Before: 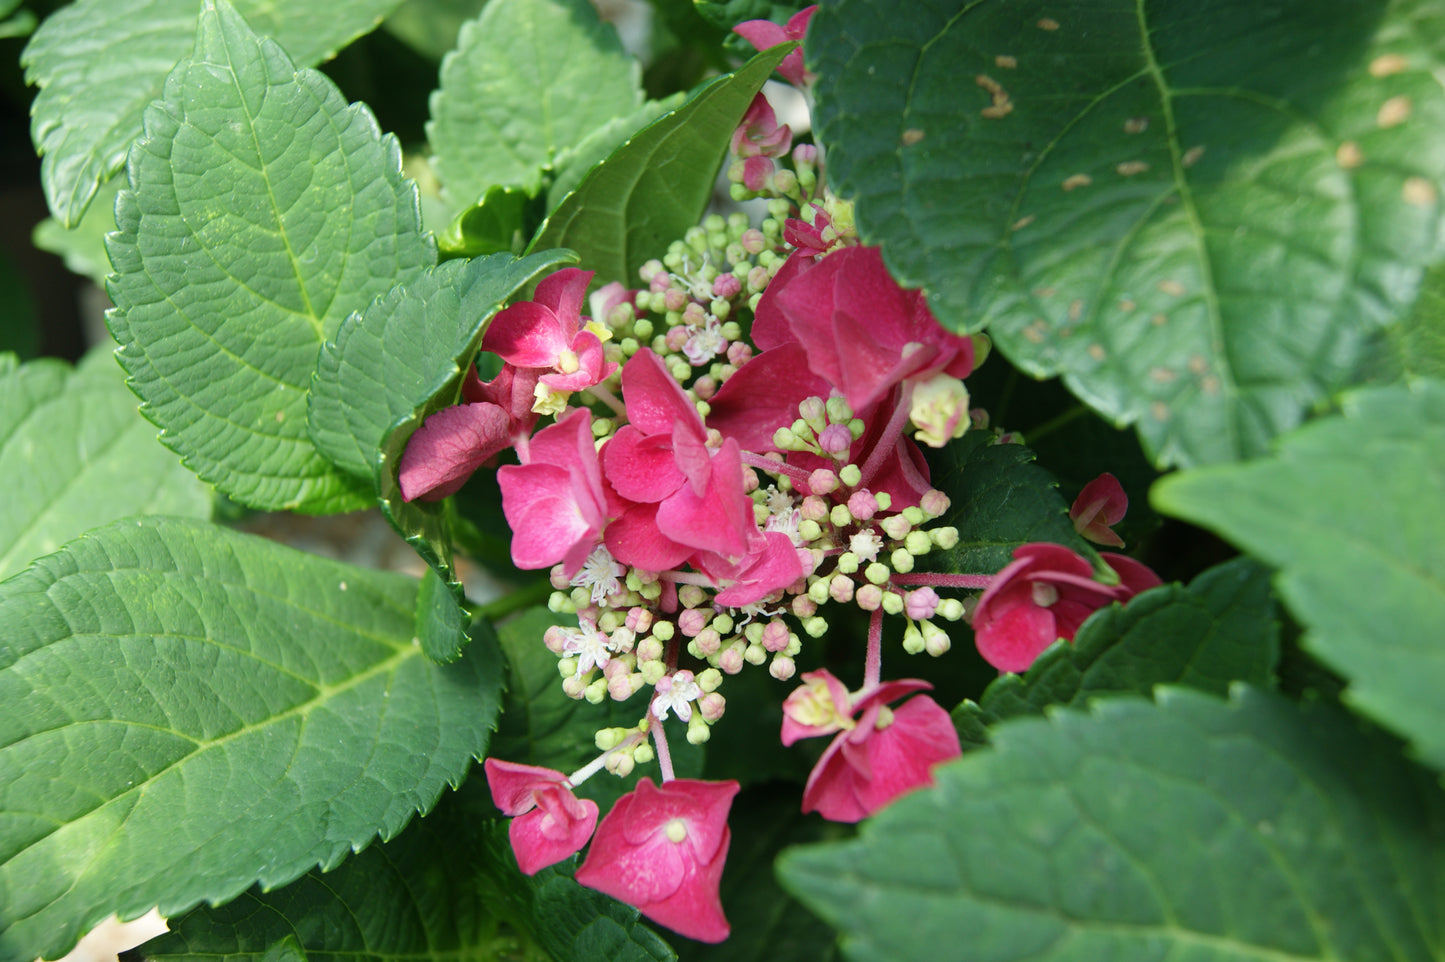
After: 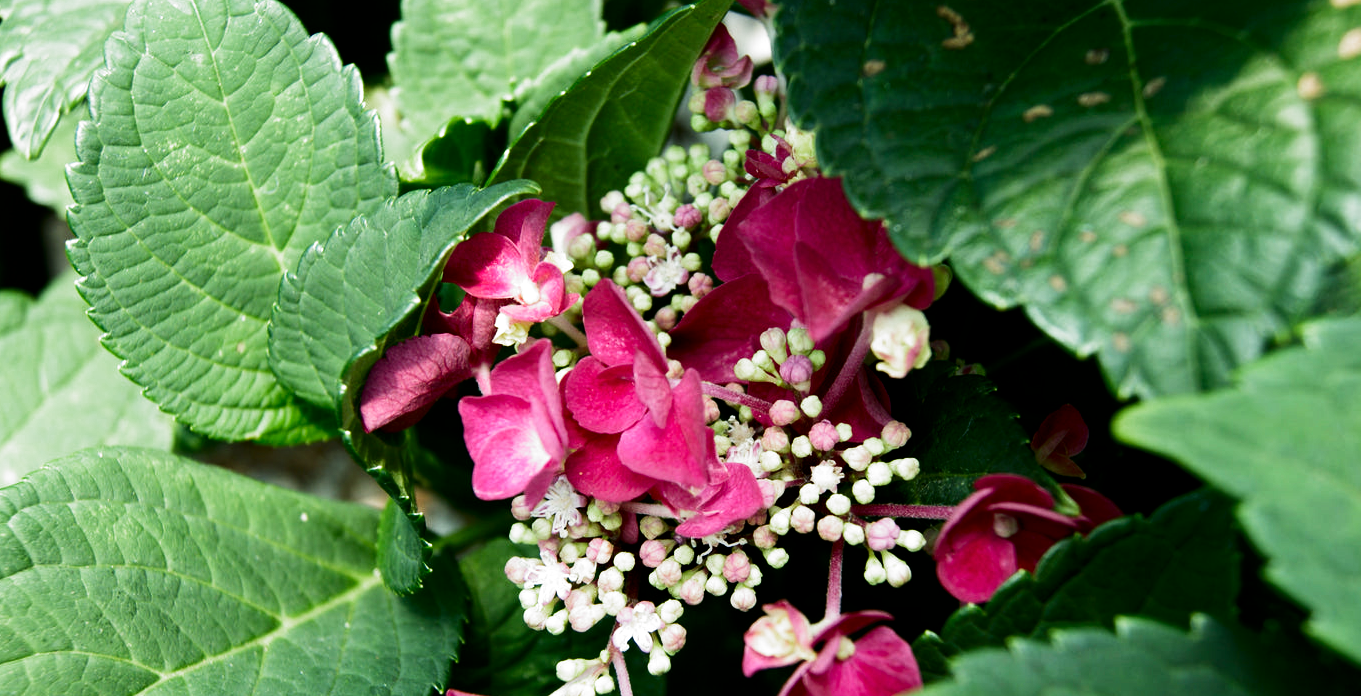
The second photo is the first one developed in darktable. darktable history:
filmic rgb: black relative exposure -8.3 EV, white relative exposure 2.2 EV, threshold 5.97 EV, target white luminance 99.864%, hardness 7.11, latitude 75.05%, contrast 1.321, highlights saturation mix -2.97%, shadows ↔ highlights balance 29.77%, add noise in highlights 0, preserve chrominance luminance Y, color science v3 (2019), use custom middle-gray values true, contrast in highlights soft, enable highlight reconstruction true
crop: left 2.756%, top 7.267%, right 3.002%, bottom 20.293%
contrast brightness saturation: contrast 0.196, brightness -0.102, saturation 0.101
